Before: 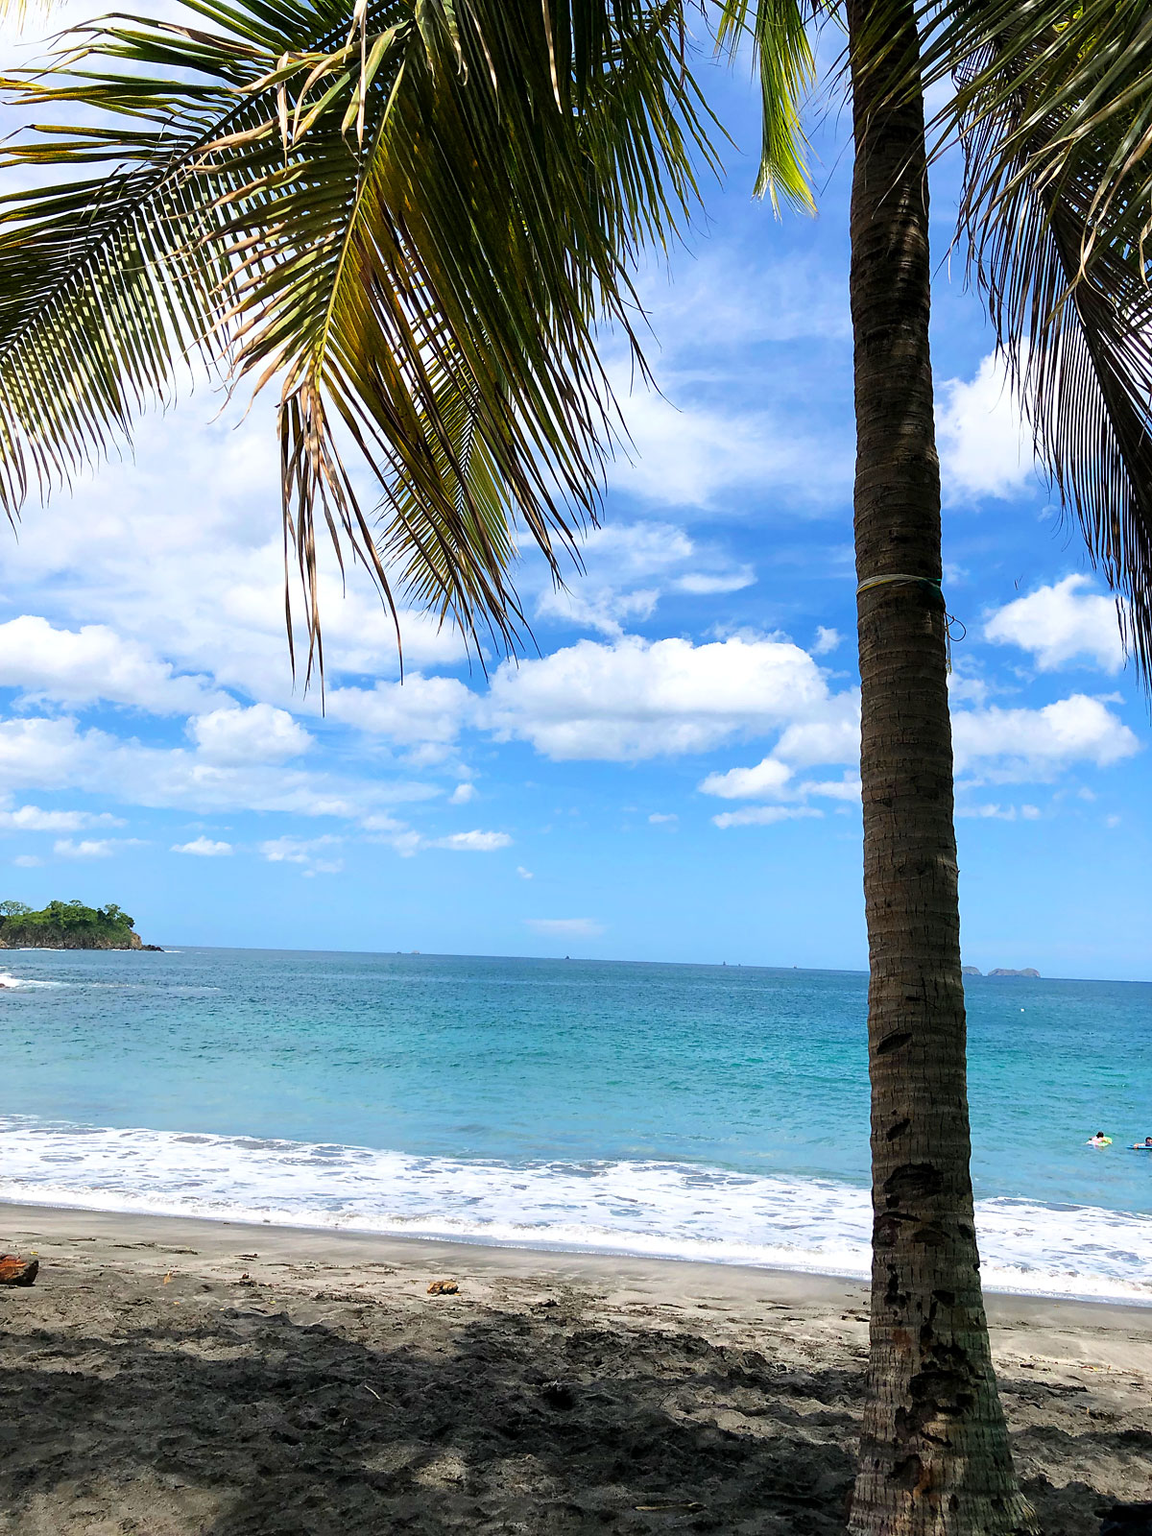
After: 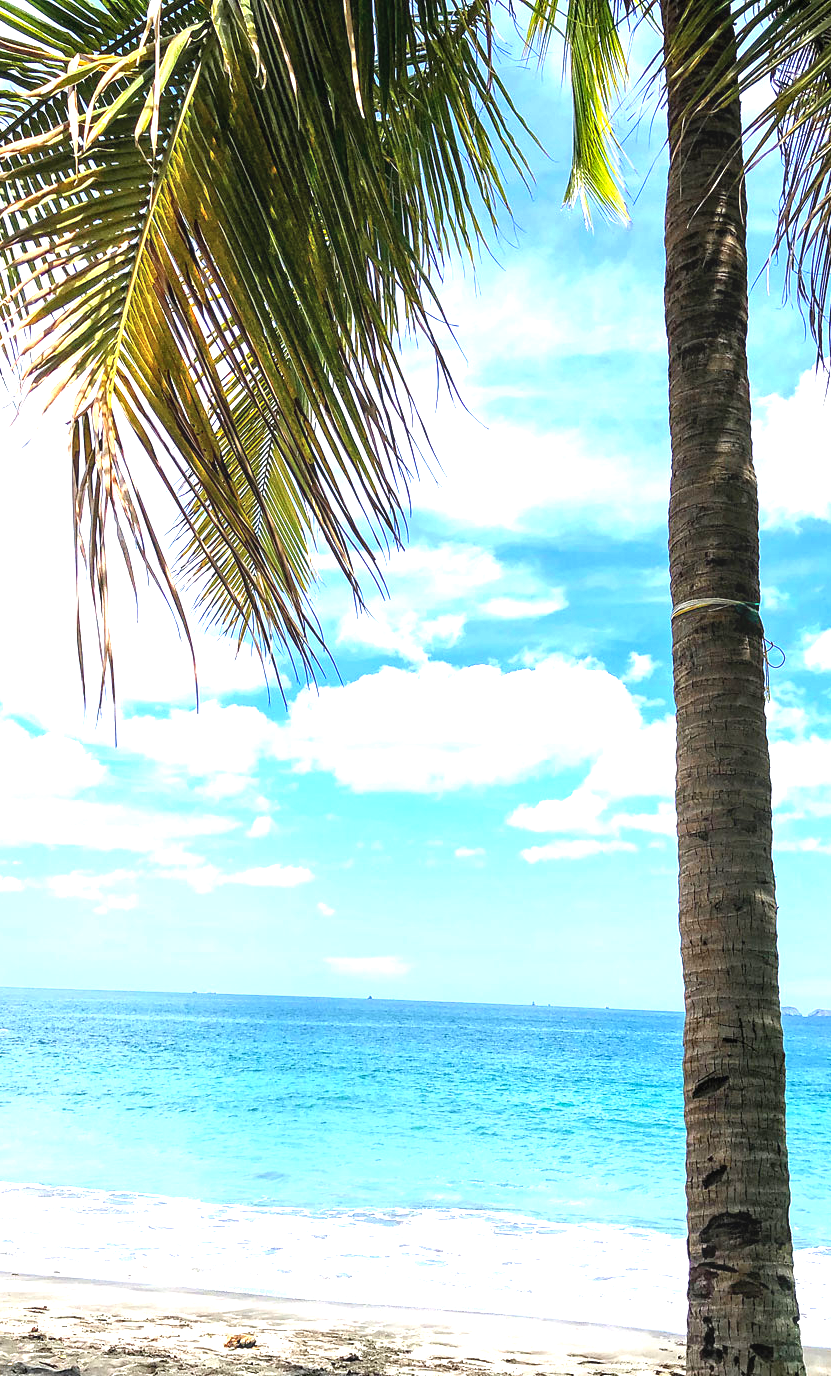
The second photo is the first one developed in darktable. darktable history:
local contrast: on, module defaults
exposure: black level correction 0, exposure 1.3 EV, compensate highlight preservation false
crop: left 18.479%, right 12.2%, bottom 13.971%
